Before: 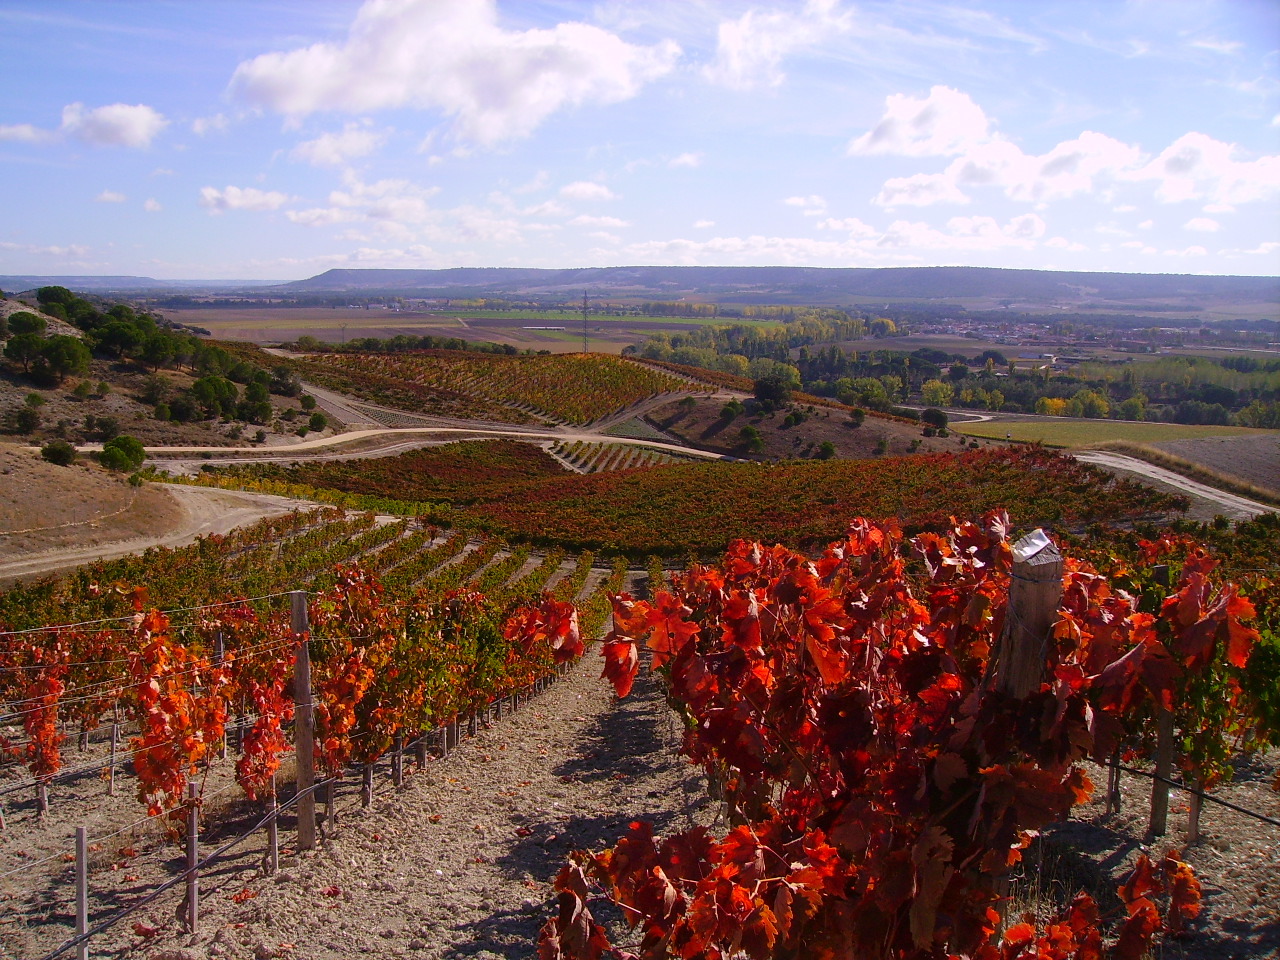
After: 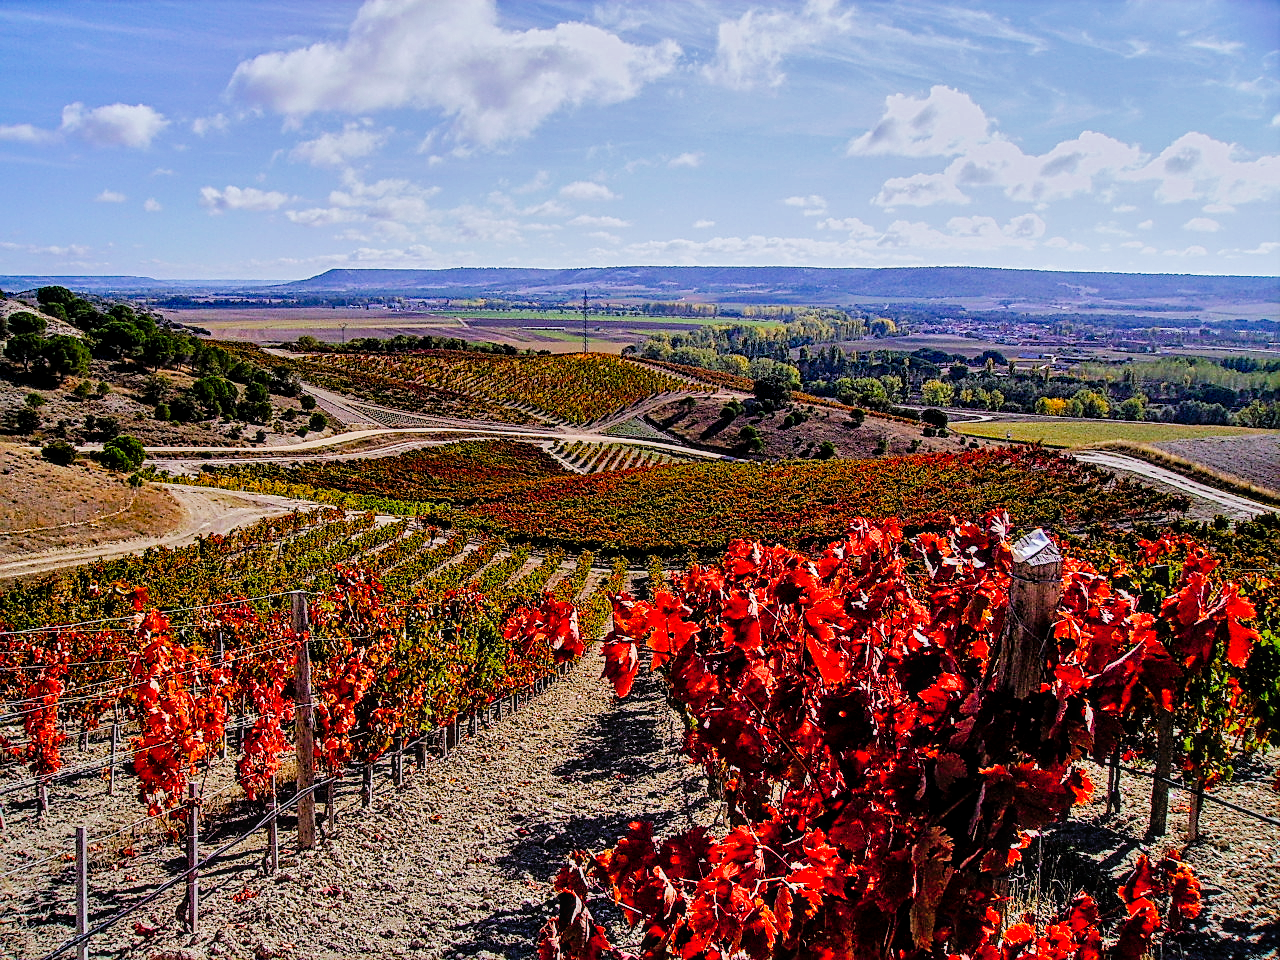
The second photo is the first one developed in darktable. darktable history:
color calibration: illuminant Planckian (black body), adaptation linear Bradford (ICC v4), x 0.364, y 0.367, temperature 4417.56 K, saturation algorithm version 1 (2020)
filmic rgb: black relative exposure -7.75 EV, white relative exposure 4.4 EV, threshold 3 EV, hardness 3.76, latitude 38.11%, contrast 0.966, highlights saturation mix 10%, shadows ↔ highlights balance 4.59%, color science v4 (2020), enable highlight reconstruction true
local contrast: on, module defaults
shadows and highlights: soften with gaussian
contrast brightness saturation: contrast 0.04, saturation 0.16
sharpen: on, module defaults
contrast equalizer: octaves 7, y [[0.5, 0.542, 0.583, 0.625, 0.667, 0.708], [0.5 ×6], [0.5 ×6], [0 ×6], [0 ×6]]
base curve: curves: ch0 [(0, 0) (0.262, 0.32) (0.722, 0.705) (1, 1)]
tone curve: curves: ch0 [(0, 0) (0.004, 0.002) (0.02, 0.013) (0.218, 0.218) (0.664, 0.718) (0.832, 0.873) (1, 1)], preserve colors none
